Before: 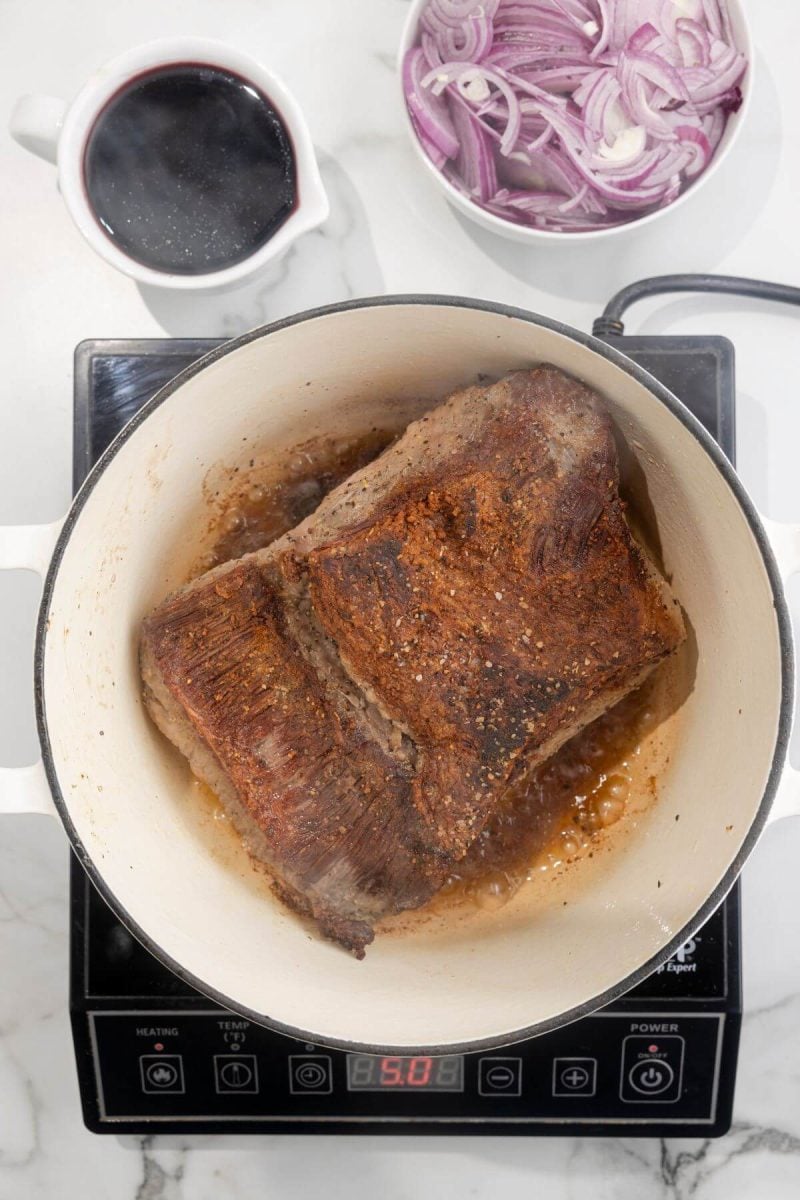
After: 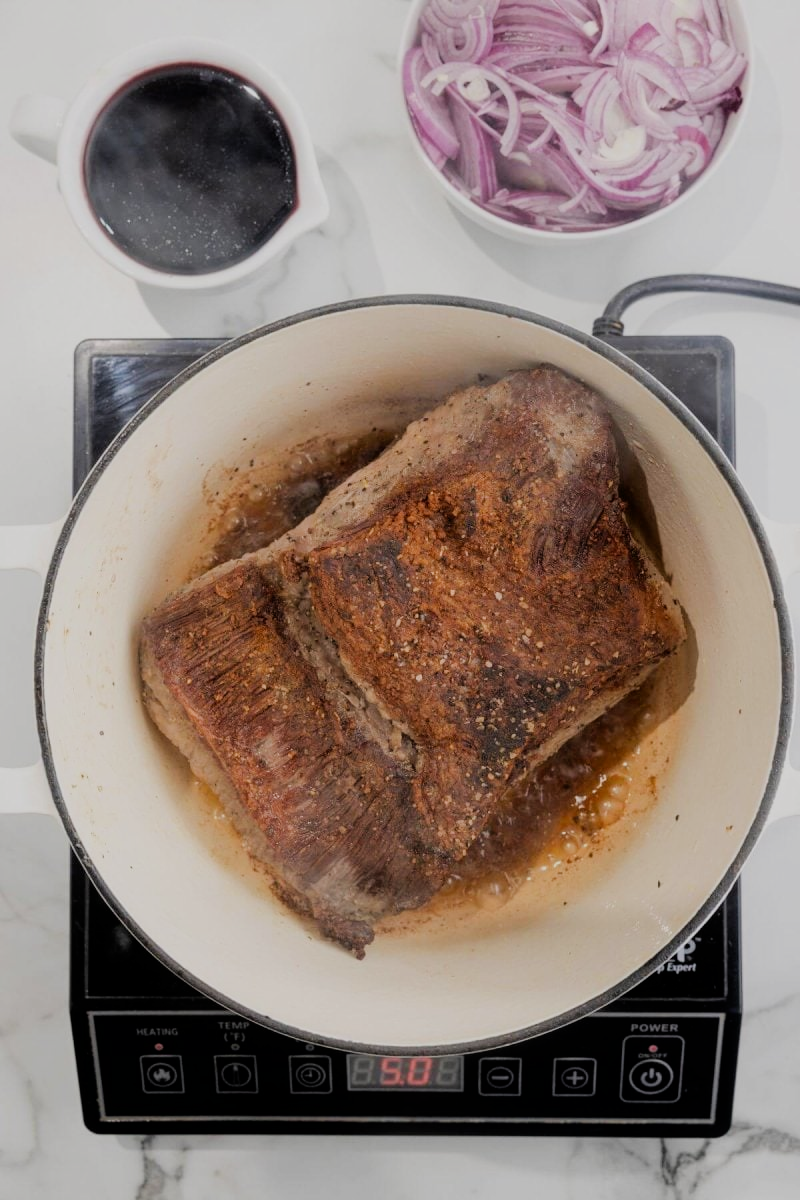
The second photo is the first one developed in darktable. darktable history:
filmic rgb: black relative exposure -7.65 EV, white relative exposure 4.56 EV, hardness 3.61, contrast 1.056, iterations of high-quality reconstruction 0
exposure: black level correction 0.001, exposure -0.125 EV, compensate highlight preservation false
